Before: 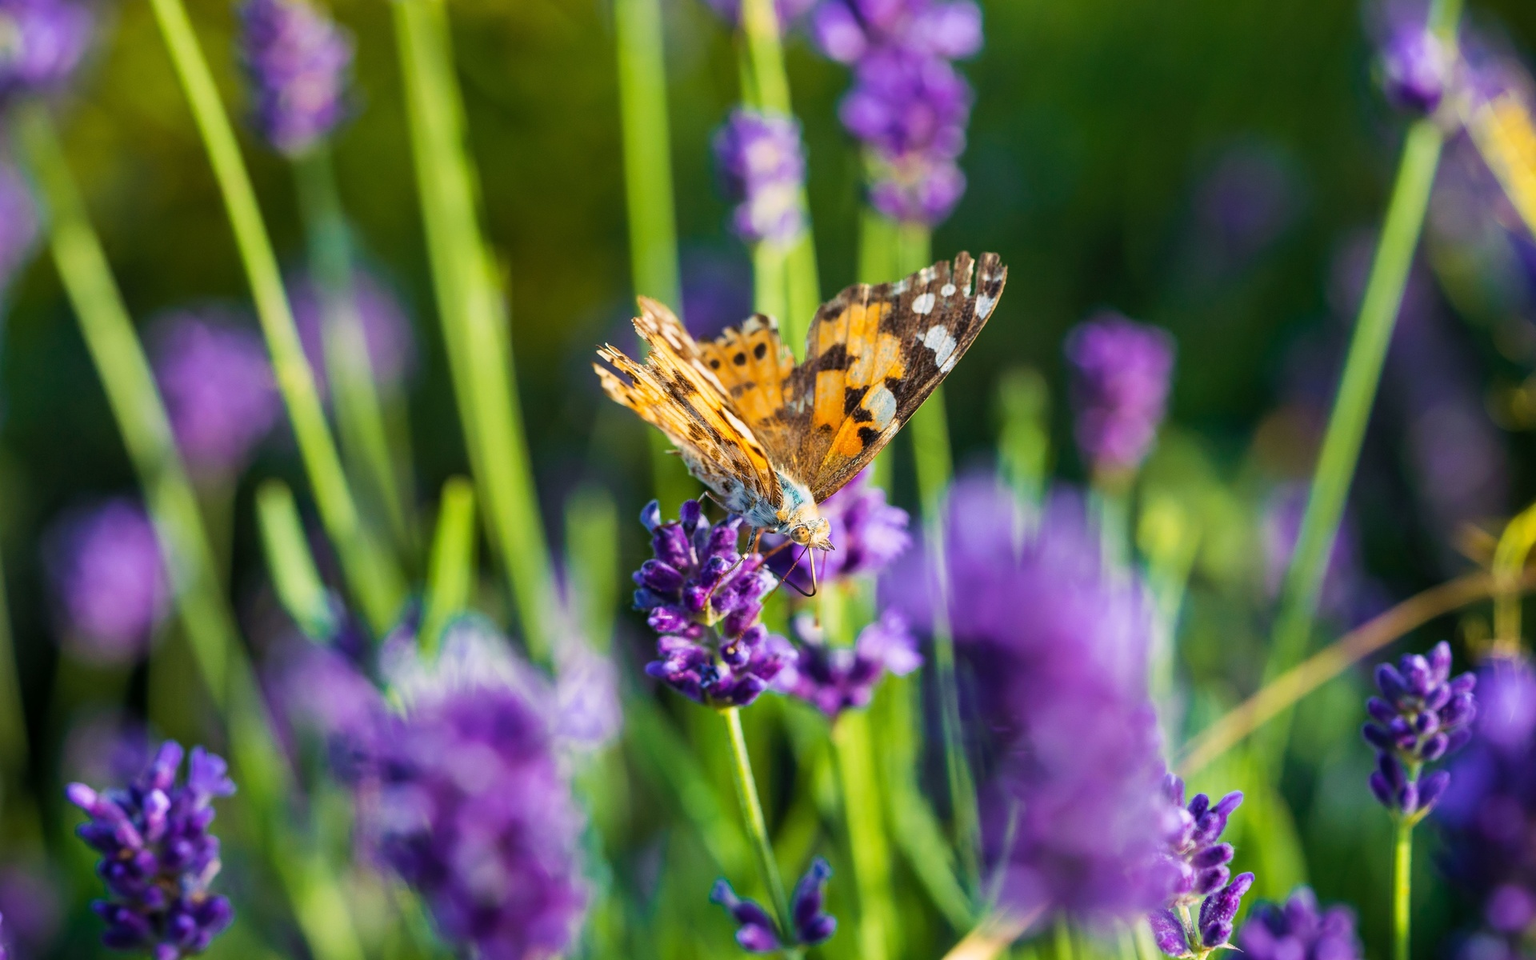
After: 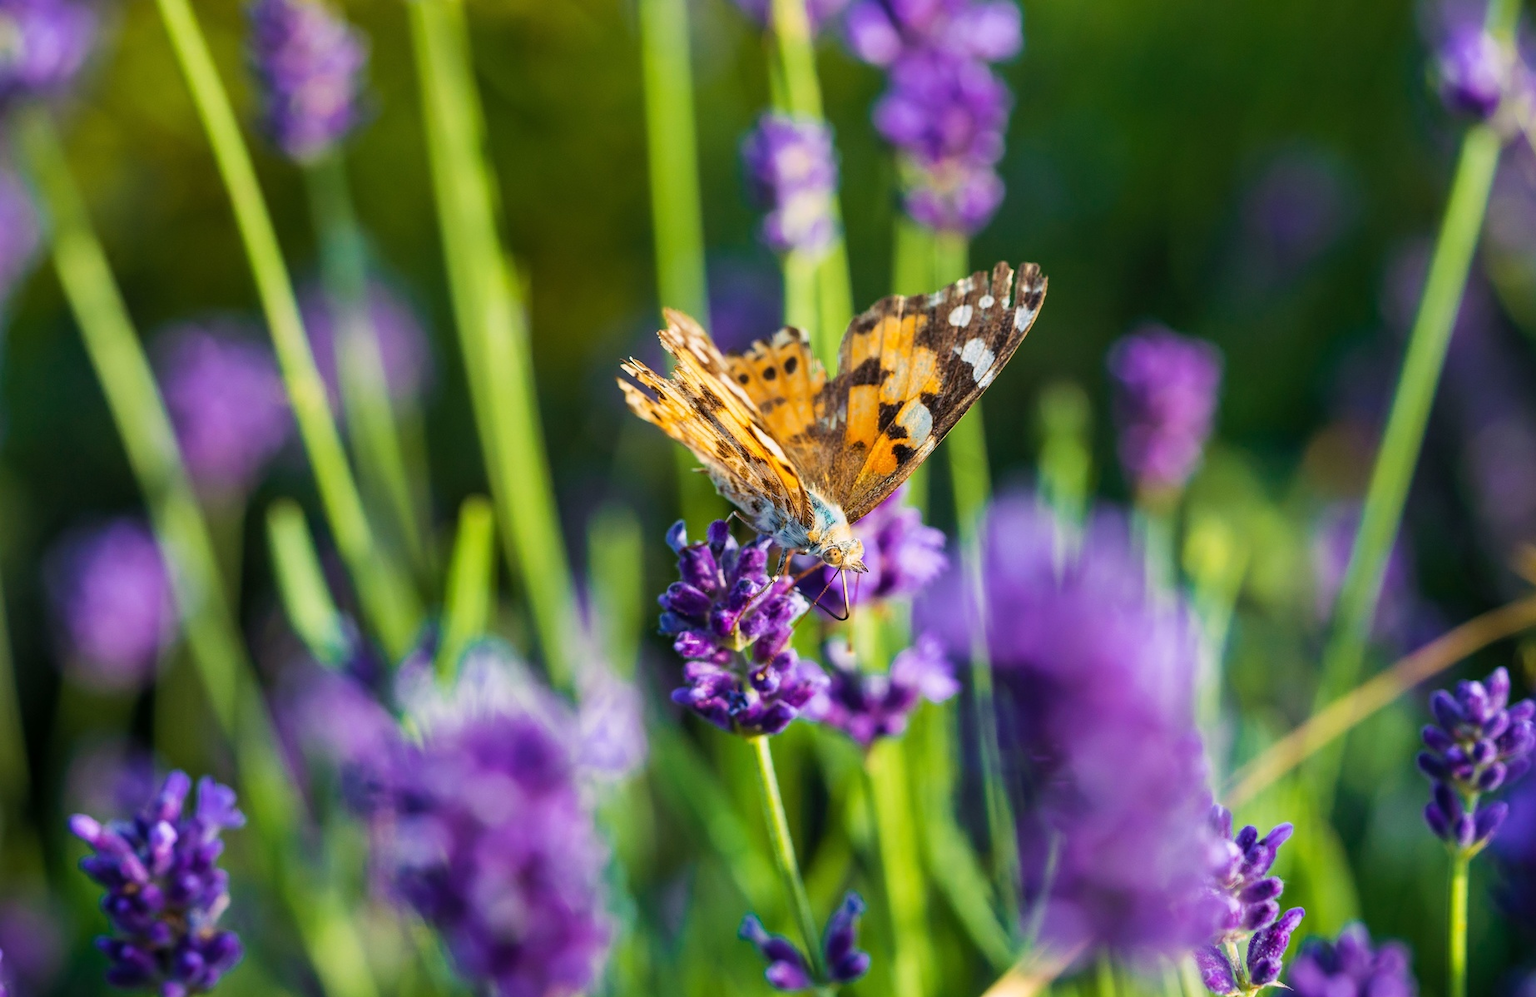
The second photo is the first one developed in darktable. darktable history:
crop: right 3.844%, bottom 0.032%
